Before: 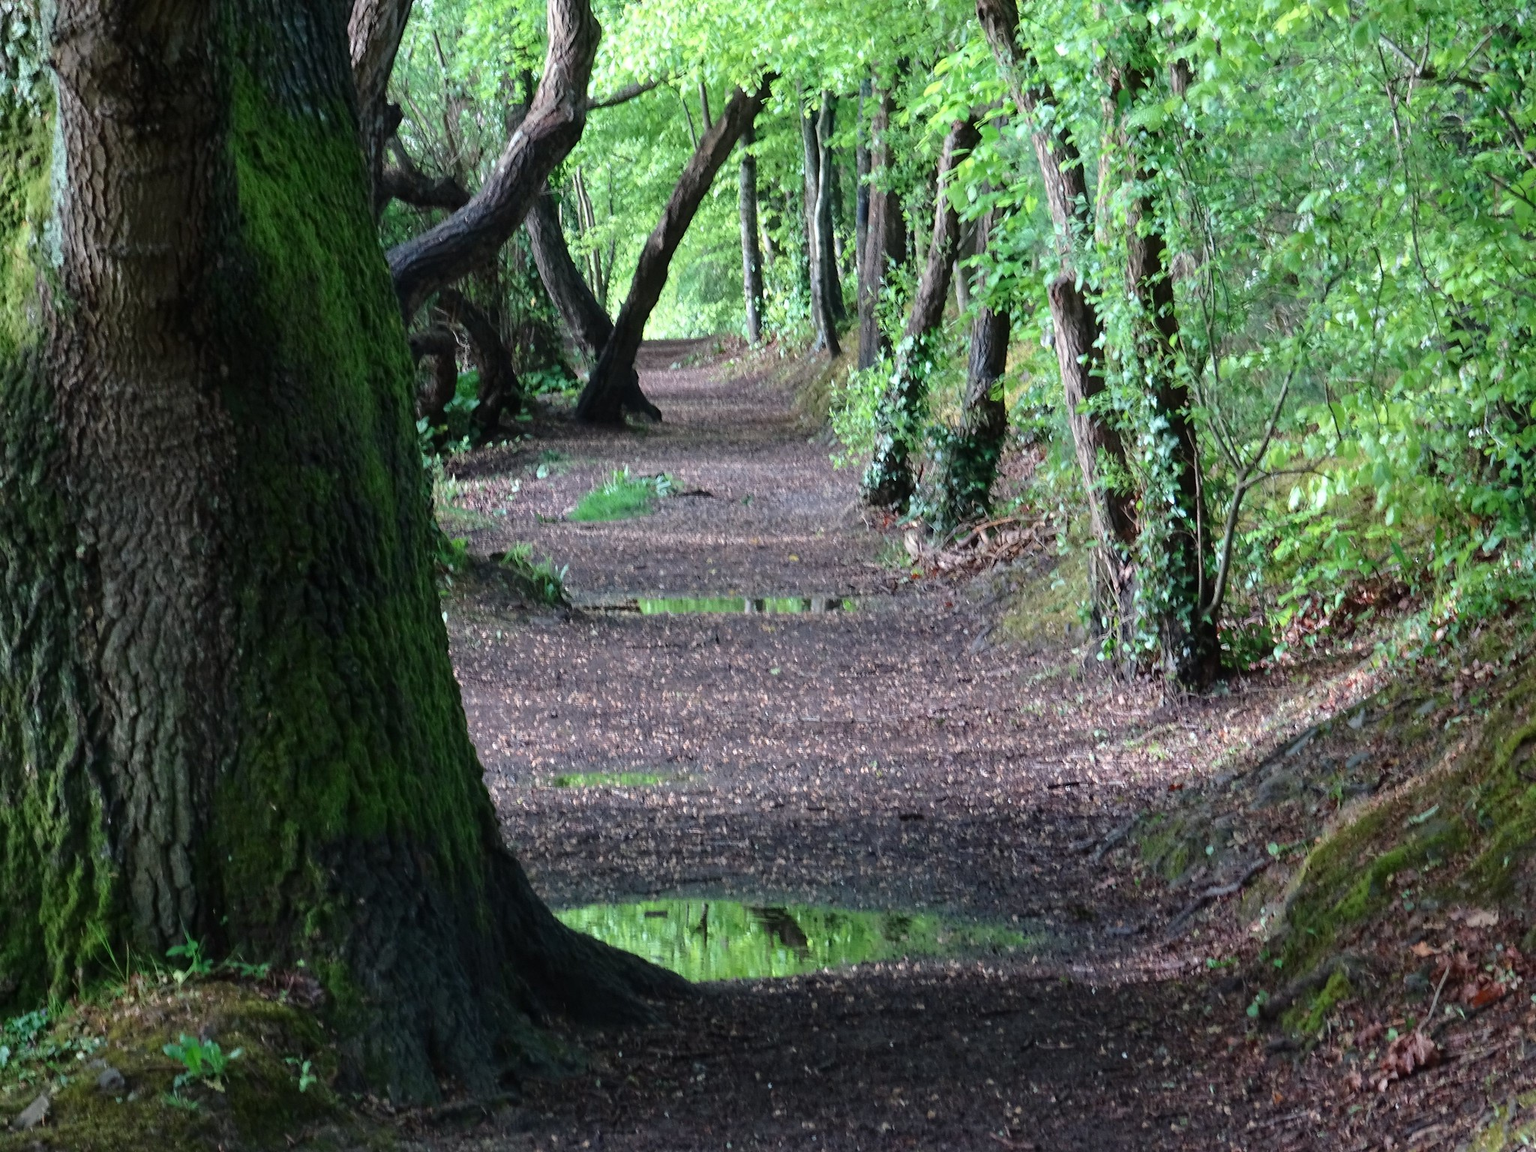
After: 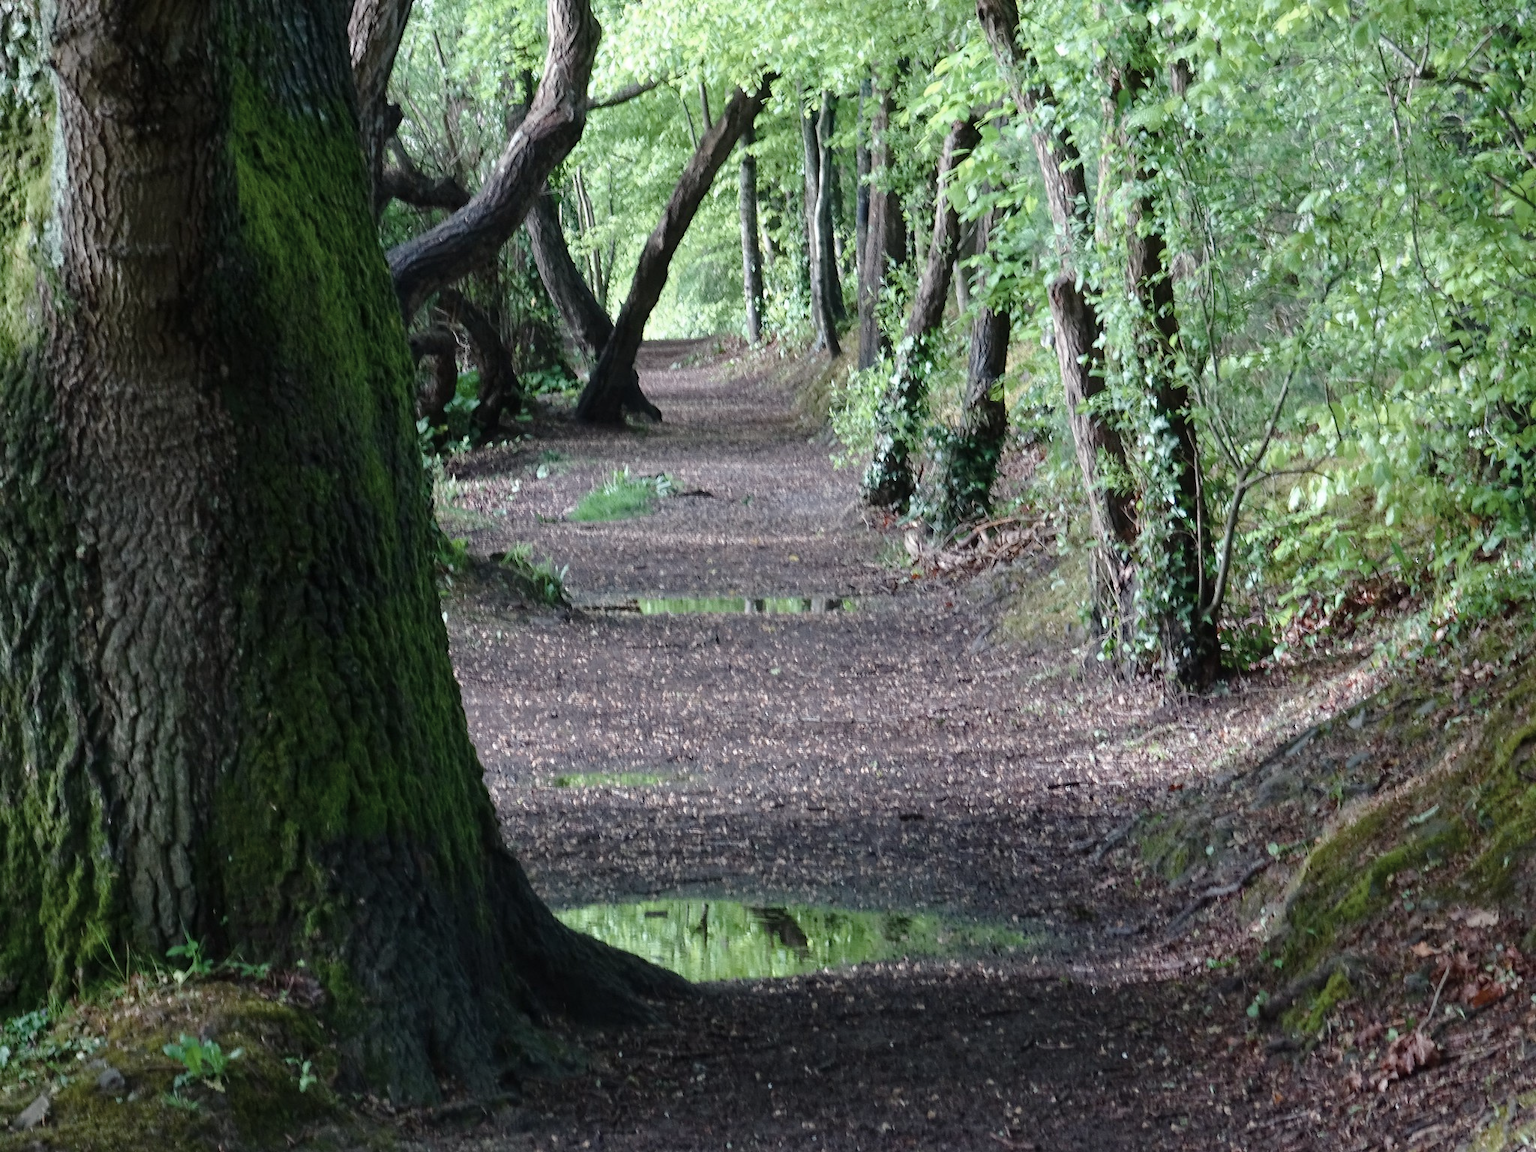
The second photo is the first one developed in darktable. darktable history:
color balance rgb: perceptual saturation grading › global saturation 35%, perceptual saturation grading › highlights -30%, perceptual saturation grading › shadows 35%, perceptual brilliance grading › global brilliance 3%, perceptual brilliance grading › highlights -3%, perceptual brilliance grading › shadows 3%
color correction: saturation 0.57
